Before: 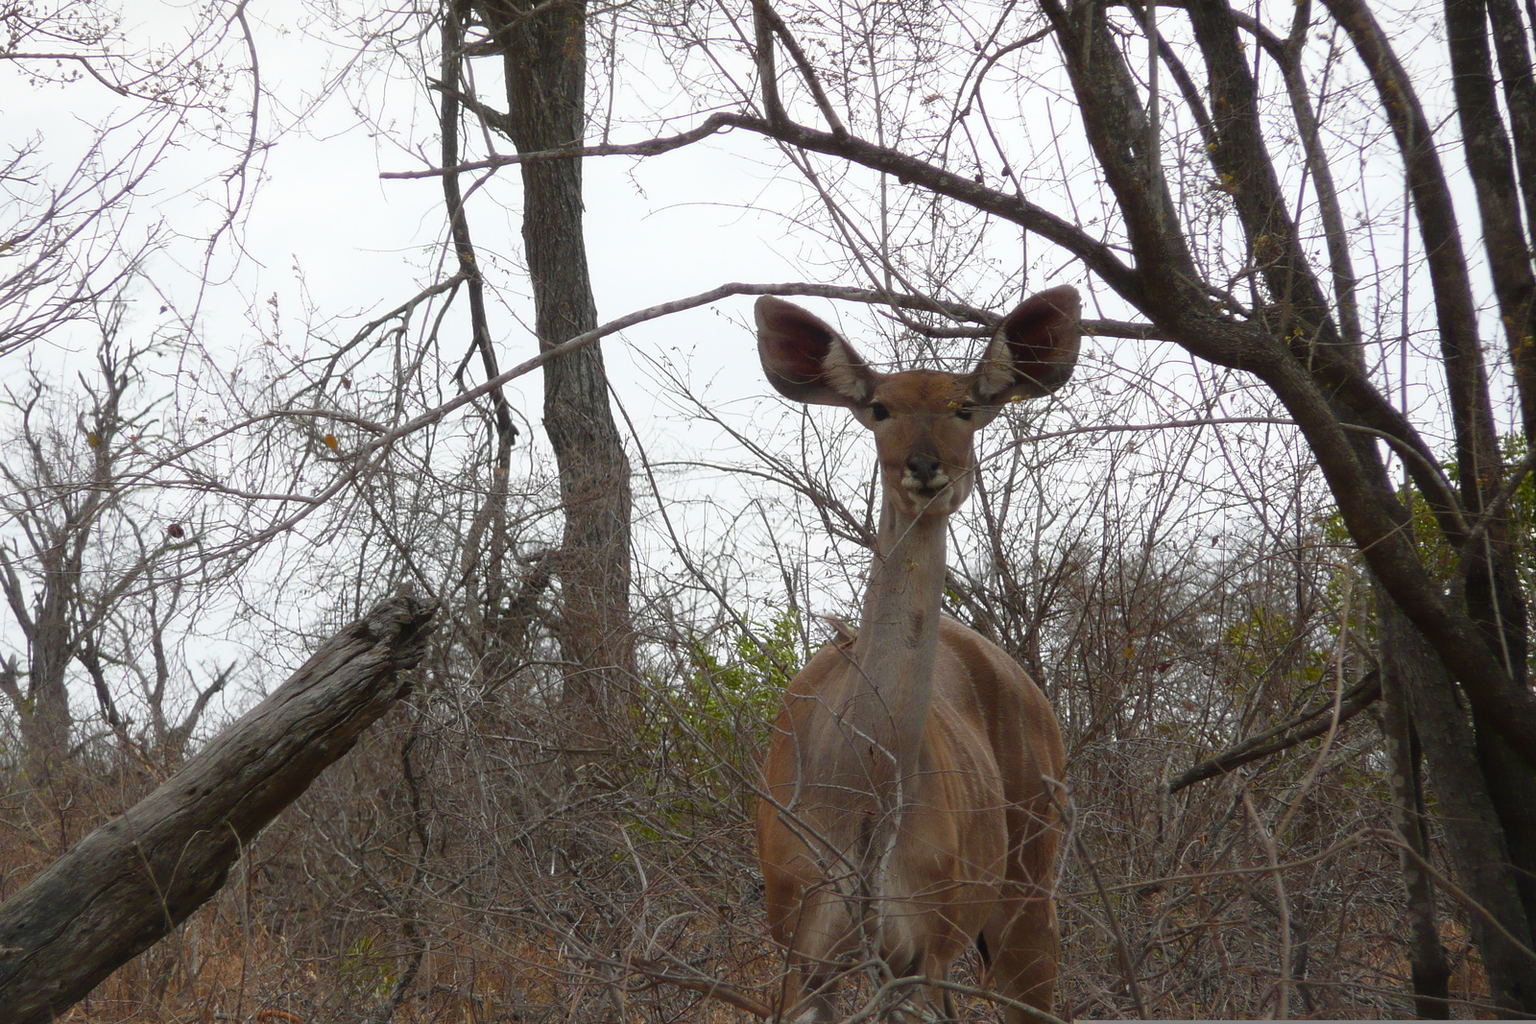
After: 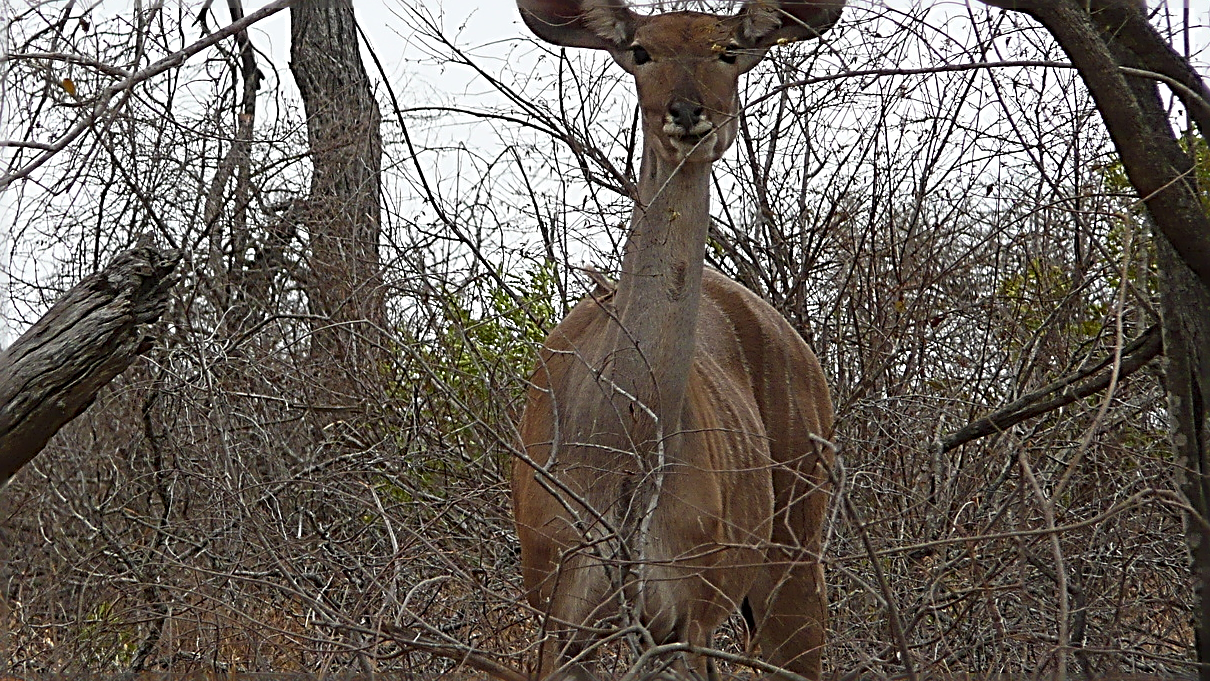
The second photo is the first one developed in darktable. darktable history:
exposure: compensate highlight preservation false
crop and rotate: left 17.299%, top 35.115%, right 7.015%, bottom 1.024%
sharpen: radius 3.158, amount 1.731
